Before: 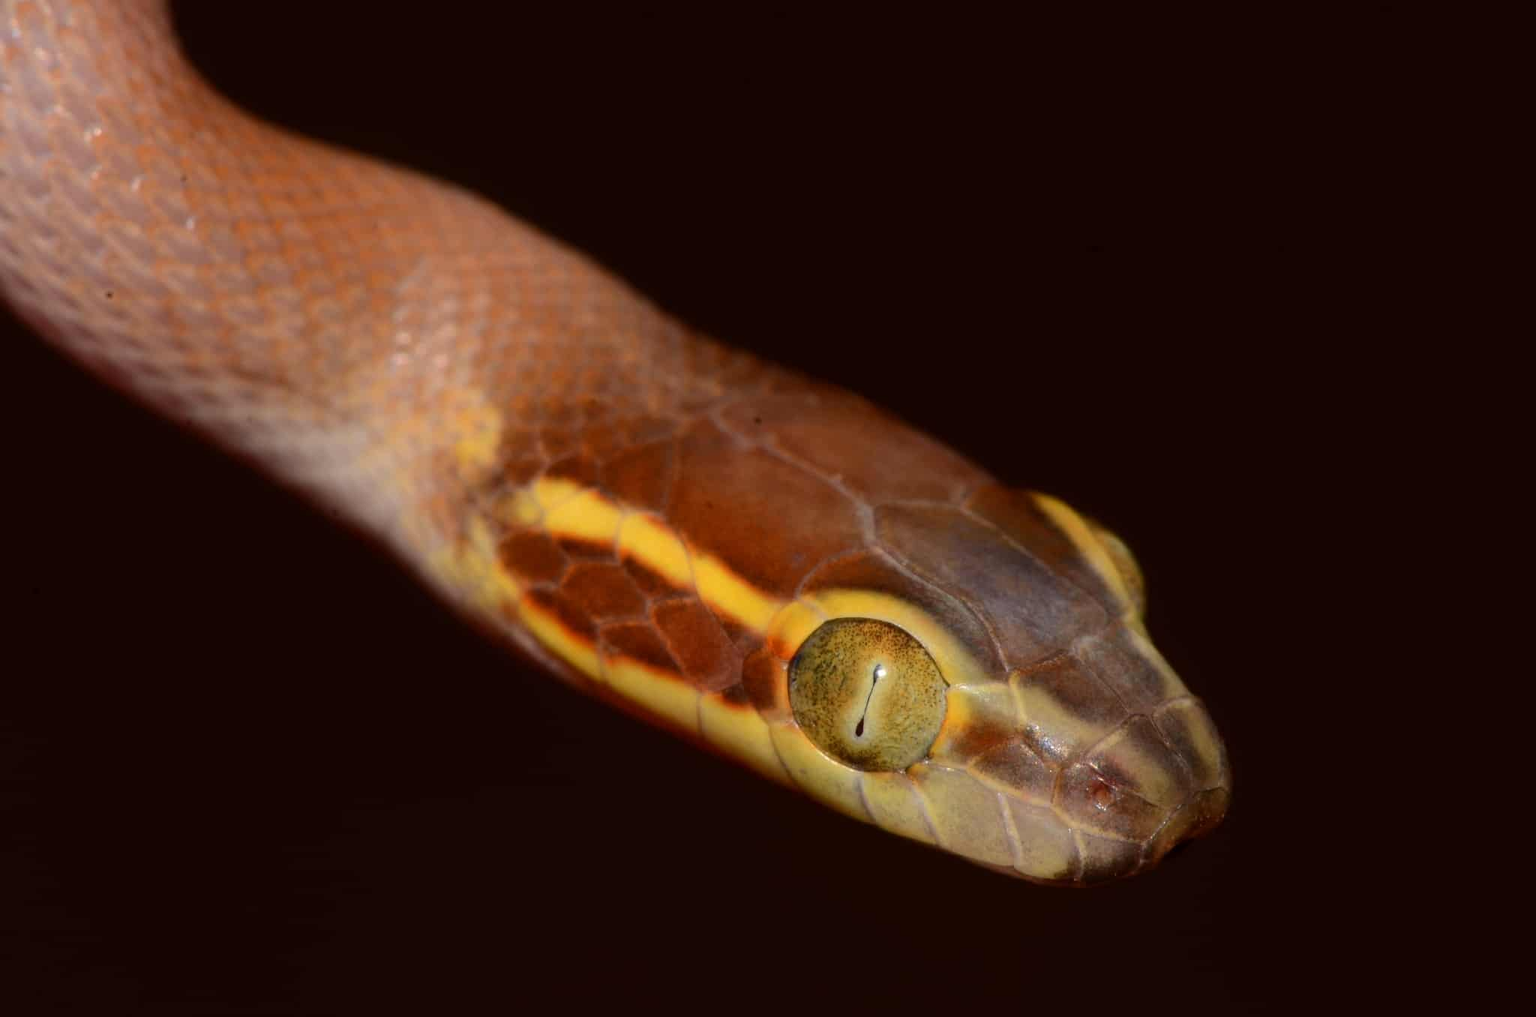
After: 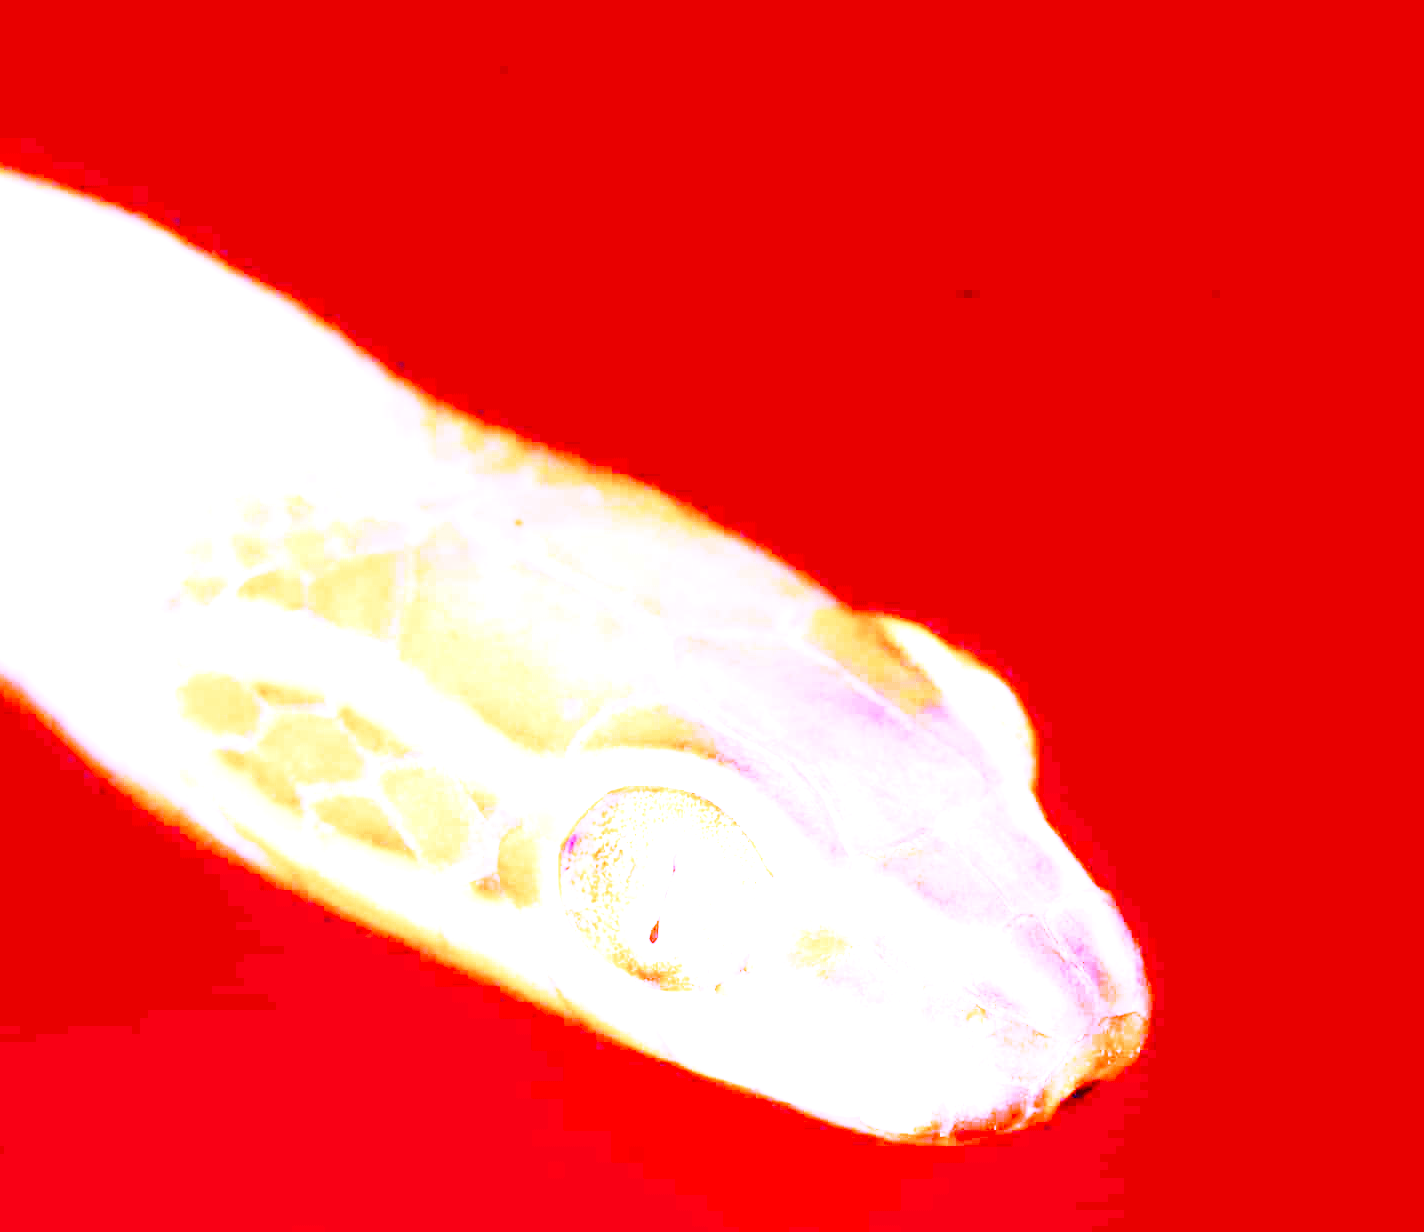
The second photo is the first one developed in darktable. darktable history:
crop and rotate: left 24.034%, top 2.838%, right 6.406%, bottom 6.299%
base curve: curves: ch0 [(0, 0) (0.028, 0.03) (0.121, 0.232) (0.46, 0.748) (0.859, 0.968) (1, 1)], preserve colors none
white balance: red 8, blue 8
